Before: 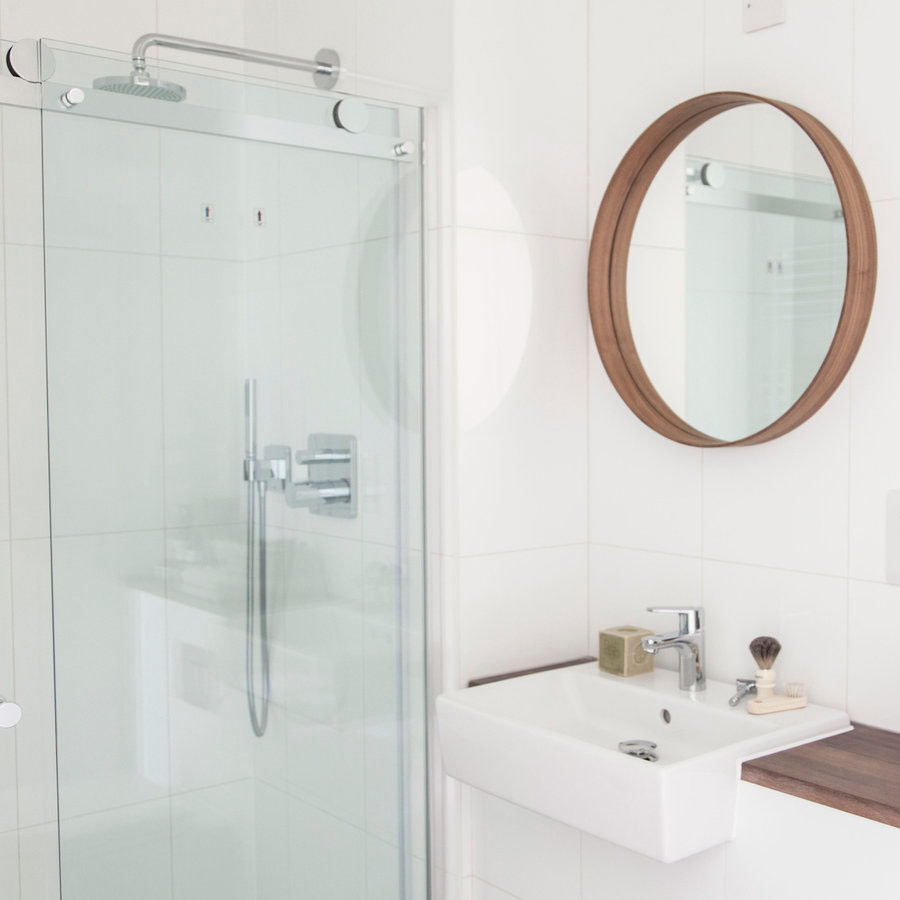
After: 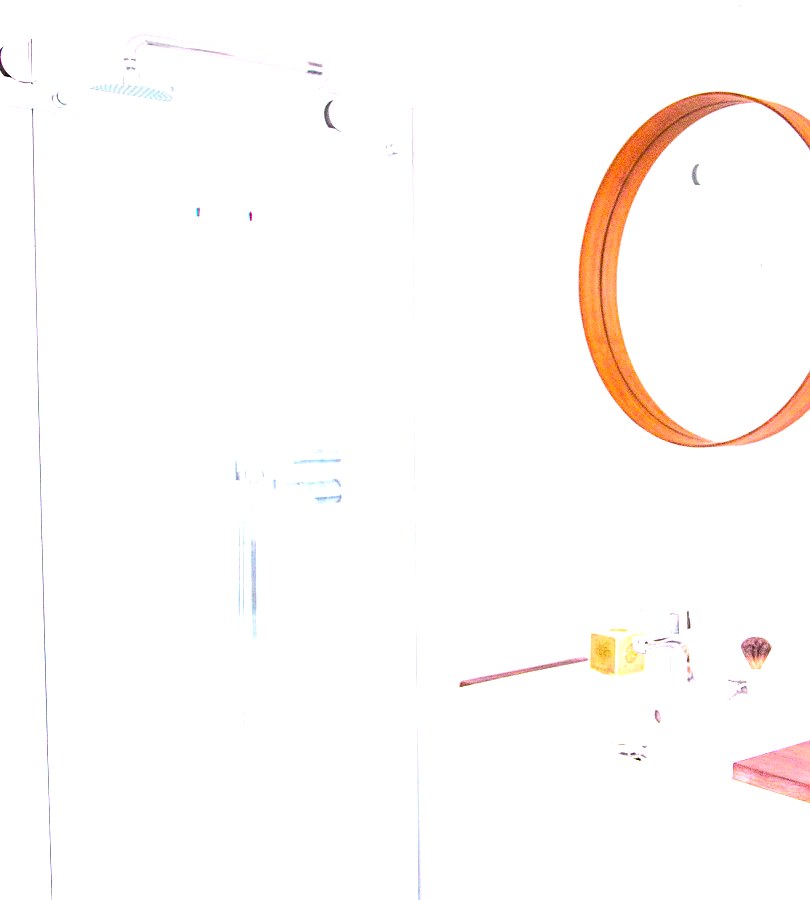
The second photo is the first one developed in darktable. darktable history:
crop and rotate: left 1.088%, right 8.807%
graduated density: on, module defaults
white balance: red 1.05, blue 1.072
color balance rgb: linear chroma grading › global chroma 20%, perceptual saturation grading › global saturation 65%, perceptual saturation grading › highlights 50%, perceptual saturation grading › shadows 30%, perceptual brilliance grading › global brilliance 12%, perceptual brilliance grading › highlights 15%, global vibrance 20%
sharpen: radius 1.864, amount 0.398, threshold 1.271
grain: coarseness 0.09 ISO, strength 40%
exposure: exposure 1 EV, compensate highlight preservation false
